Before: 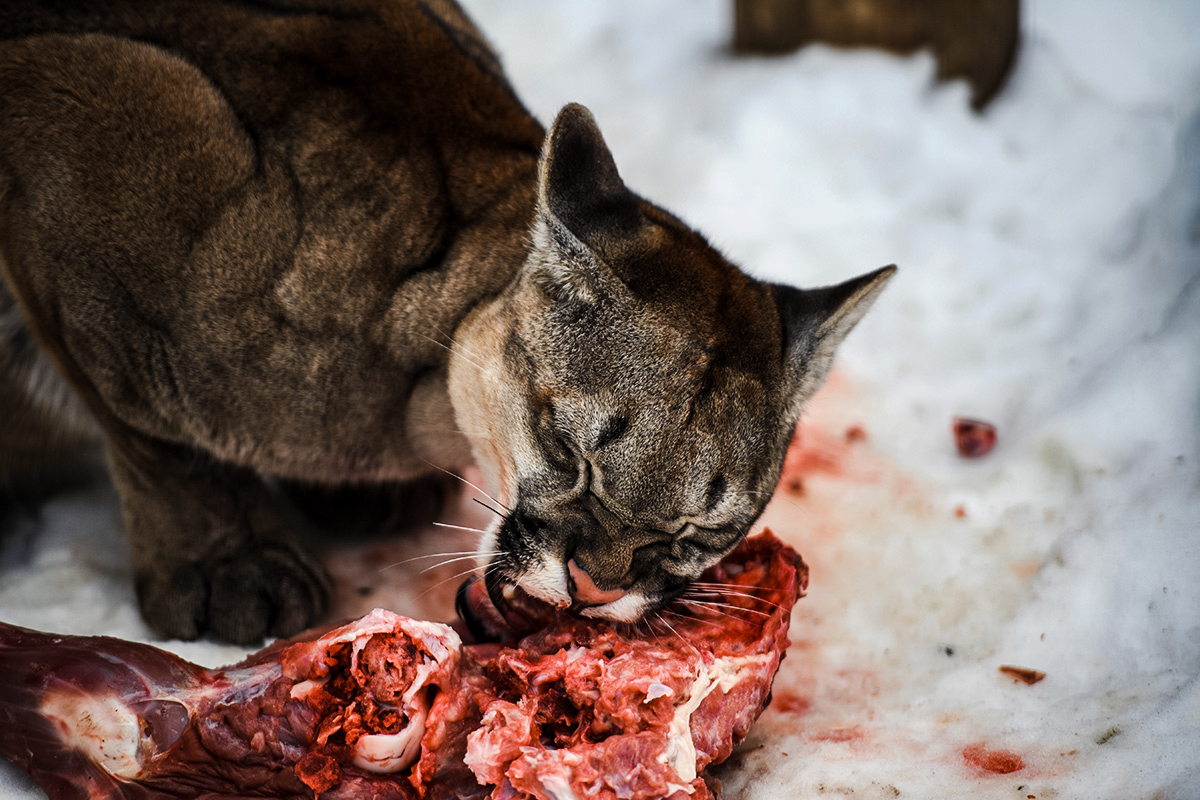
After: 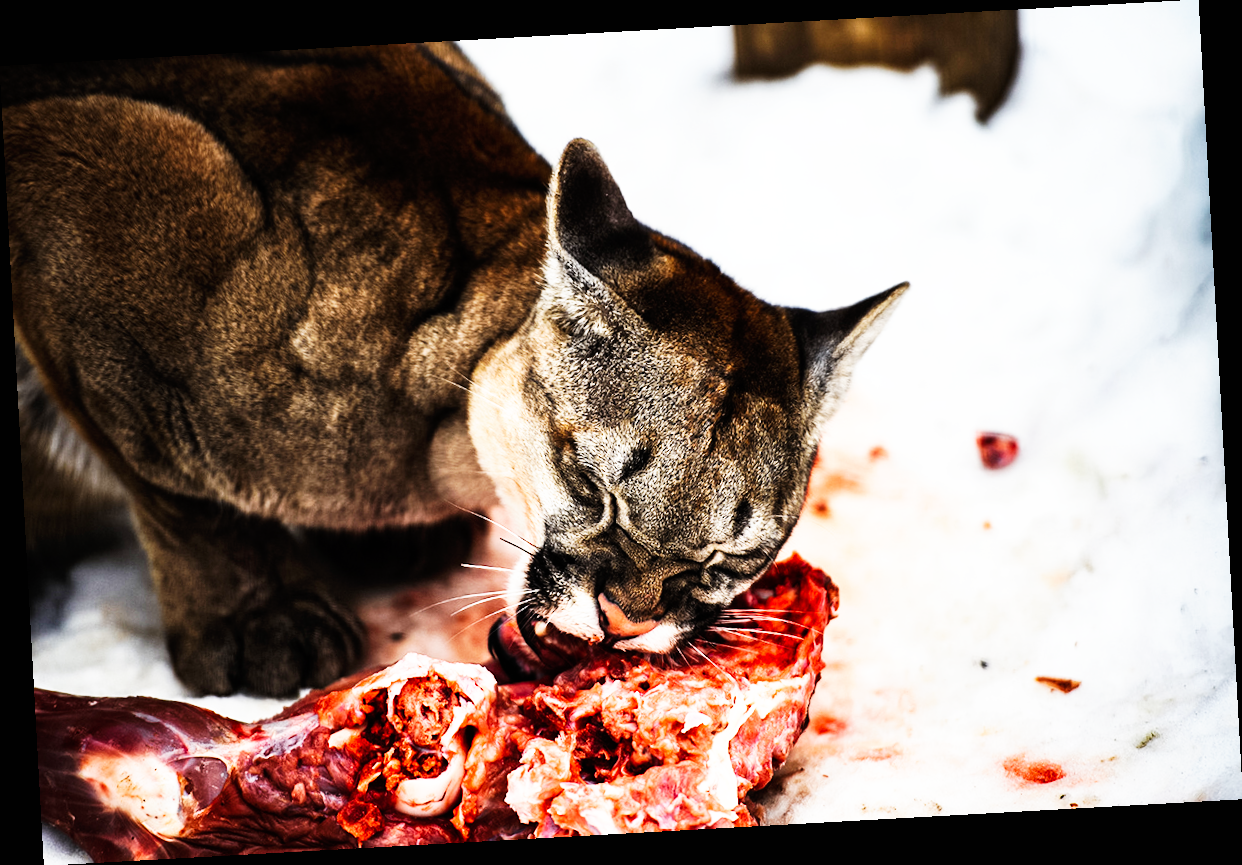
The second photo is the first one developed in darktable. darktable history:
base curve: curves: ch0 [(0, 0) (0.007, 0.004) (0.027, 0.03) (0.046, 0.07) (0.207, 0.54) (0.442, 0.872) (0.673, 0.972) (1, 1)], preserve colors none
rotate and perspective: rotation -3.18°, automatic cropping off
exposure: exposure 0.217 EV, compensate highlight preservation false
